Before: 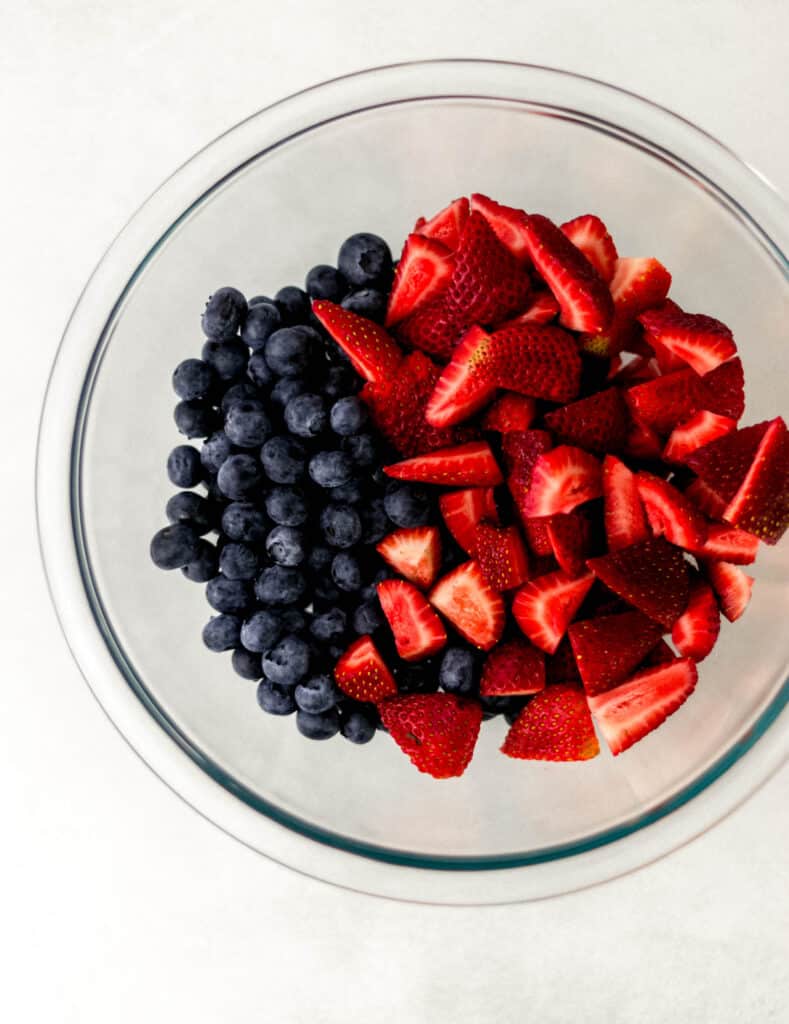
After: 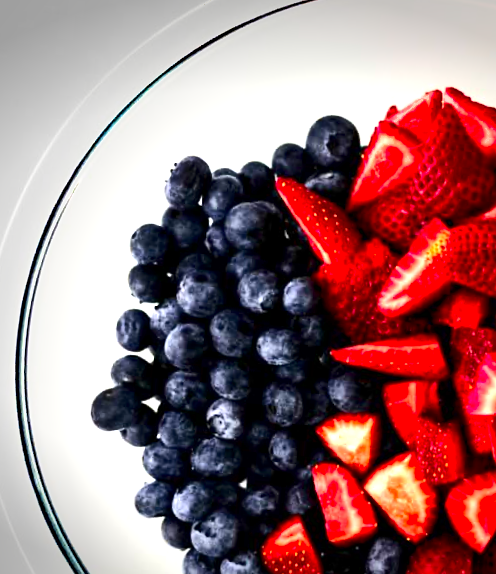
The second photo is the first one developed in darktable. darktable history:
contrast brightness saturation: contrast 0.214, brightness -0.101, saturation 0.212
shadows and highlights: low approximation 0.01, soften with gaussian
exposure: black level correction 0.001, exposure 1.398 EV, compensate highlight preservation false
crop and rotate: angle -5.67°, left 2.037%, top 6.607%, right 27.311%, bottom 30.364%
vignetting: fall-off start 100.84%, brightness -0.392, saturation 0.015, width/height ratio 1.309
